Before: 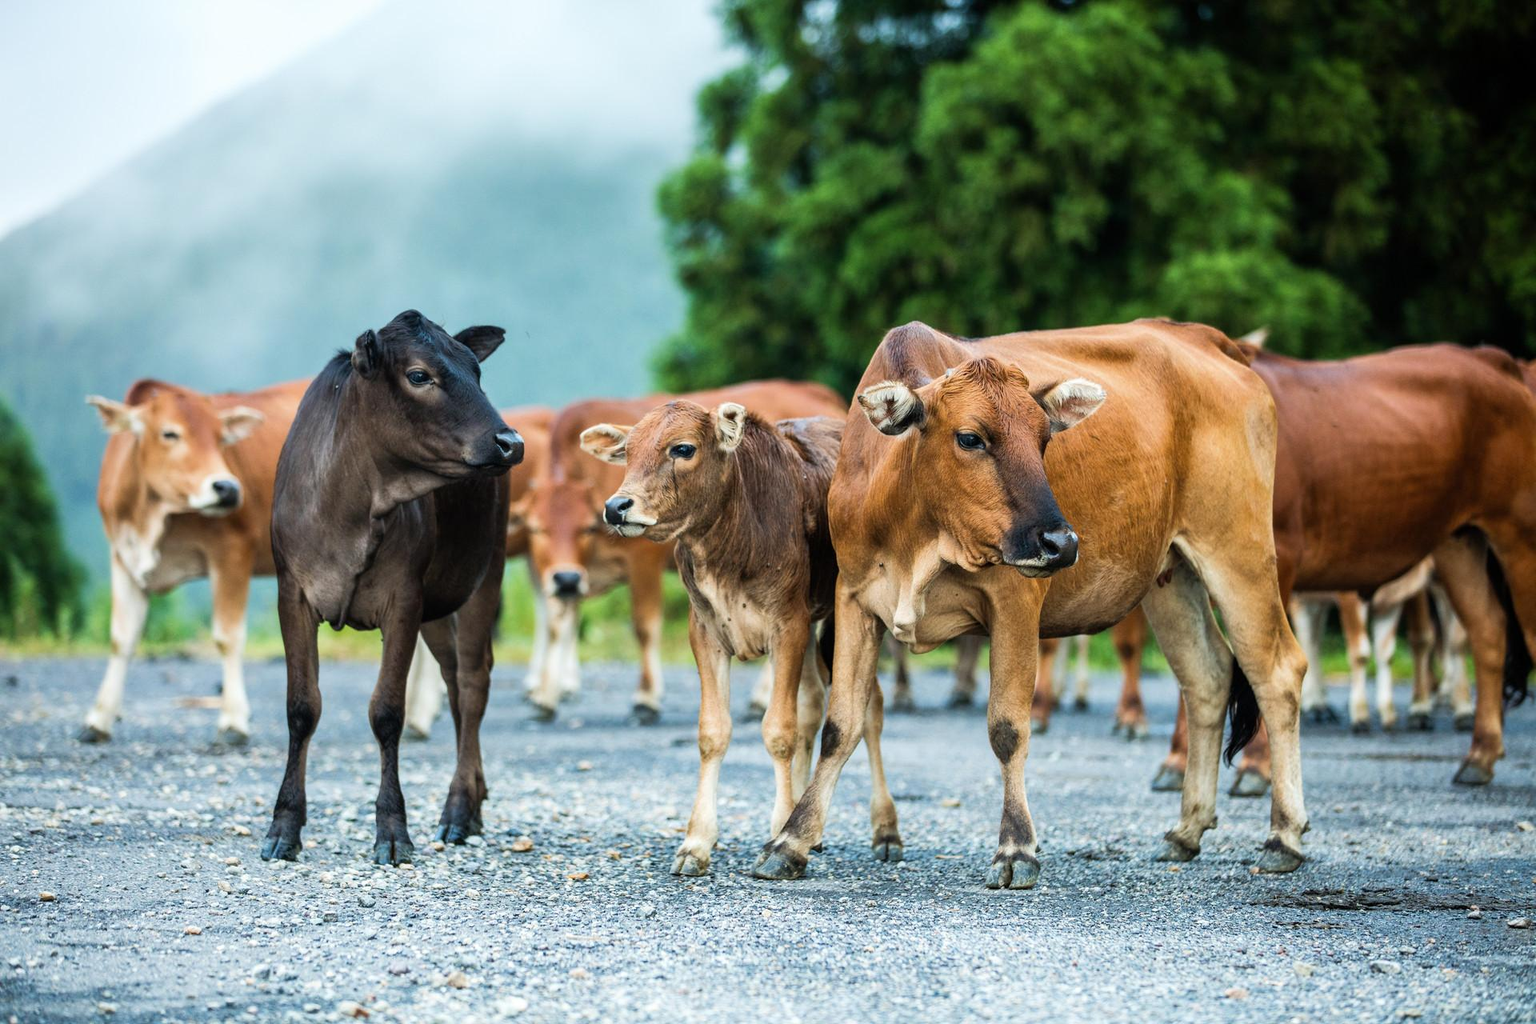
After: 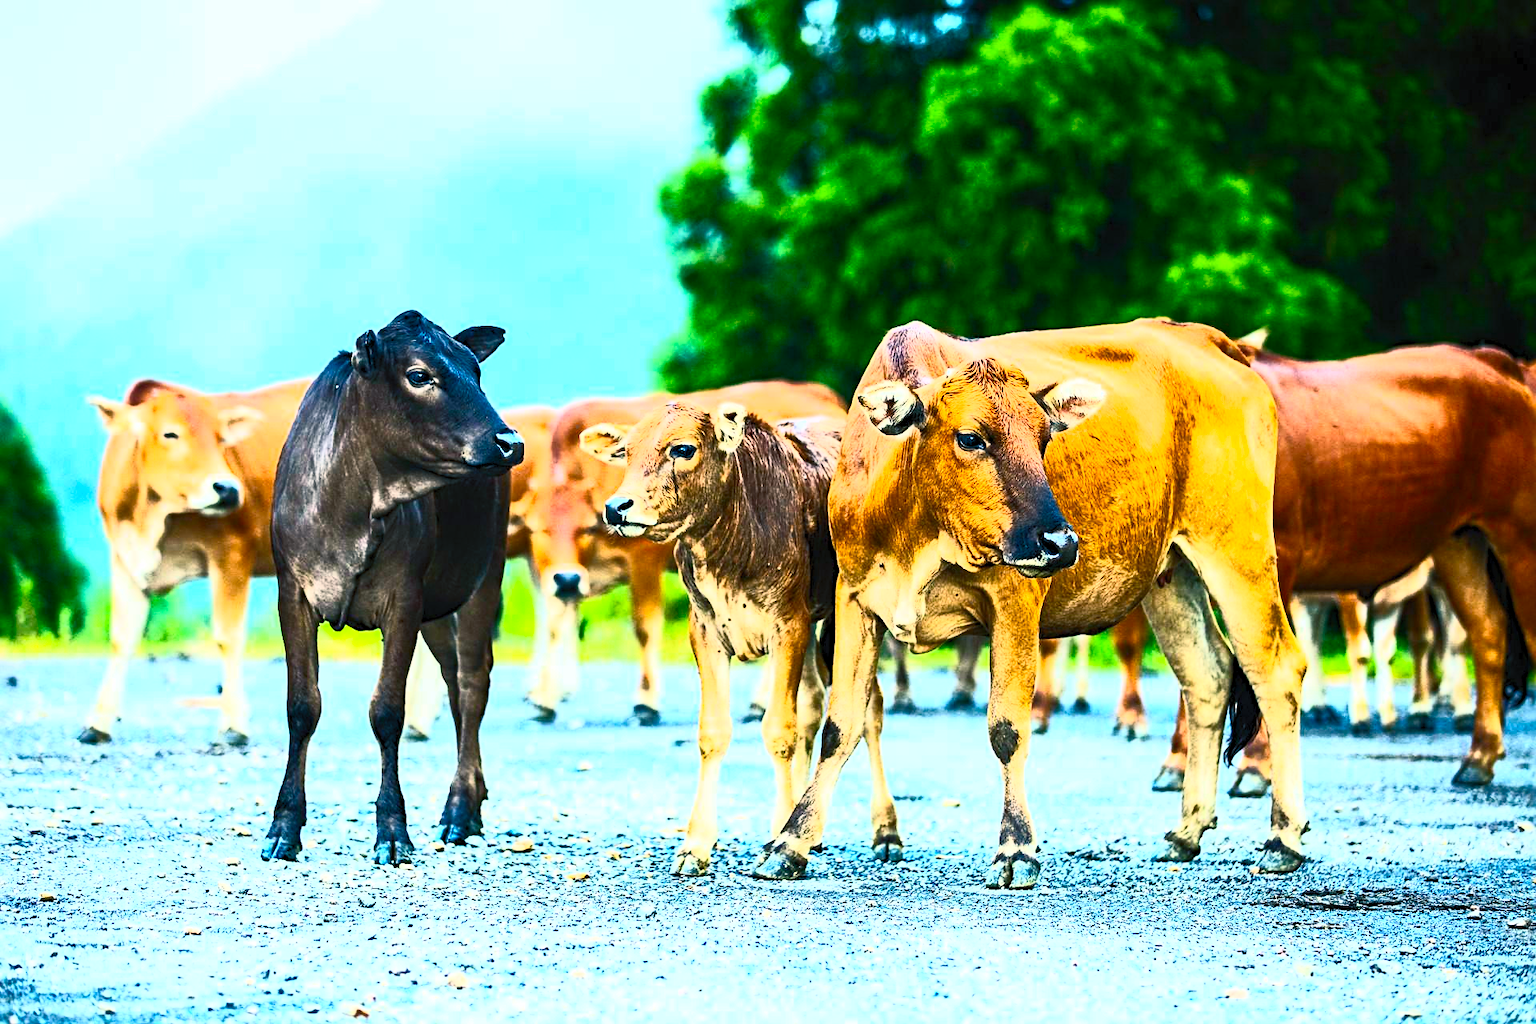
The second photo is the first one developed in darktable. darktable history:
sharpen: radius 3.964
color balance rgb: shadows lift › chroma 5.659%, shadows lift › hue 238.53°, perceptual saturation grading › global saturation 31.044%
contrast brightness saturation: contrast 0.832, brightness 0.599, saturation 0.607
